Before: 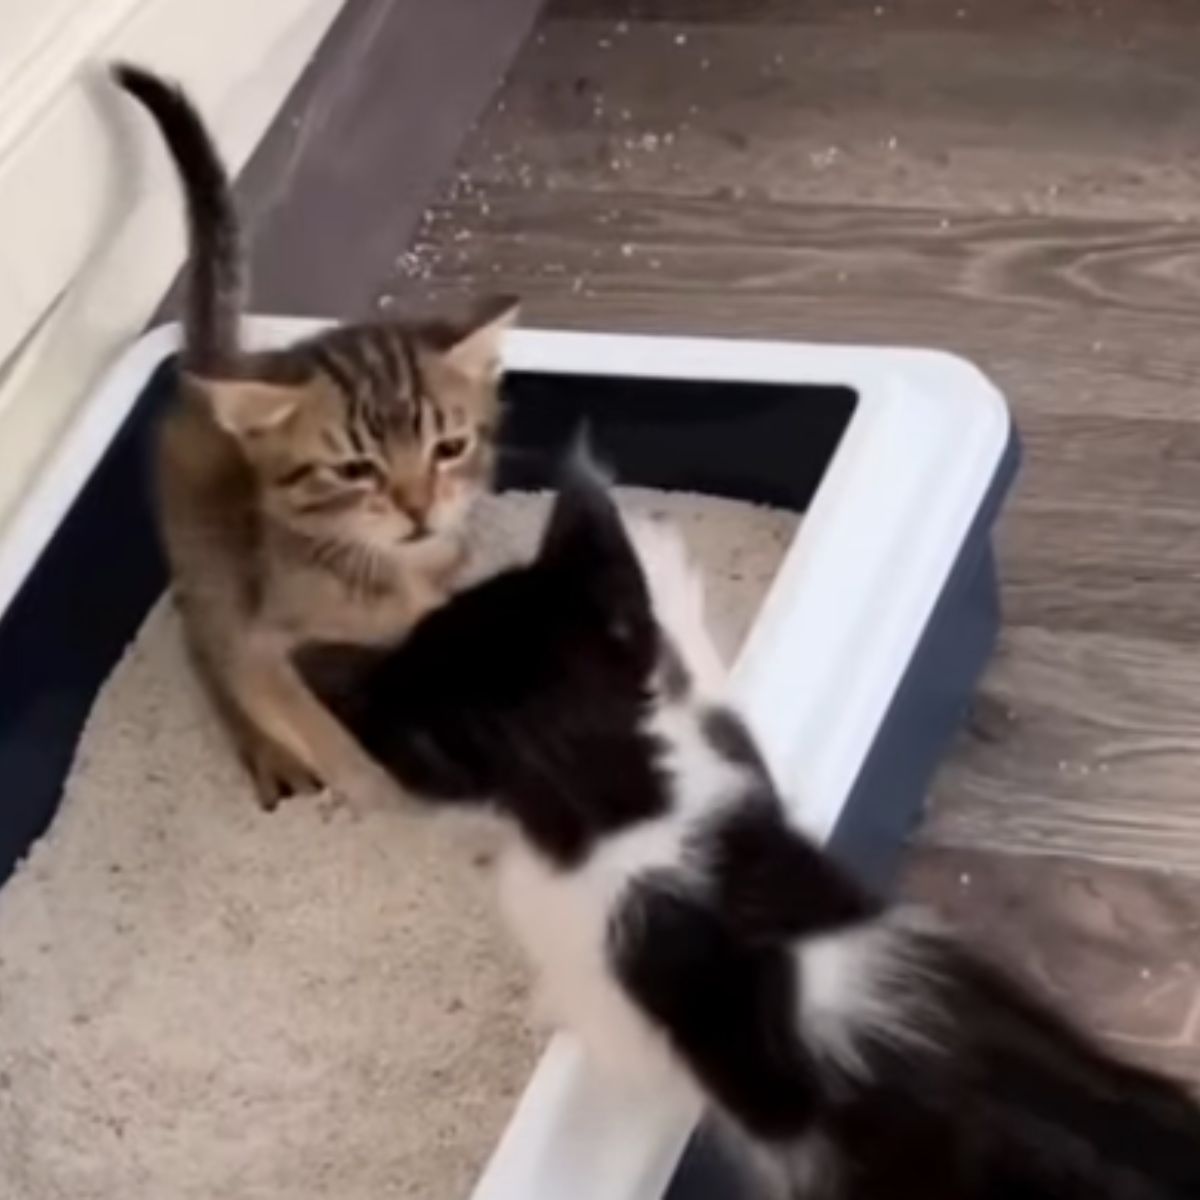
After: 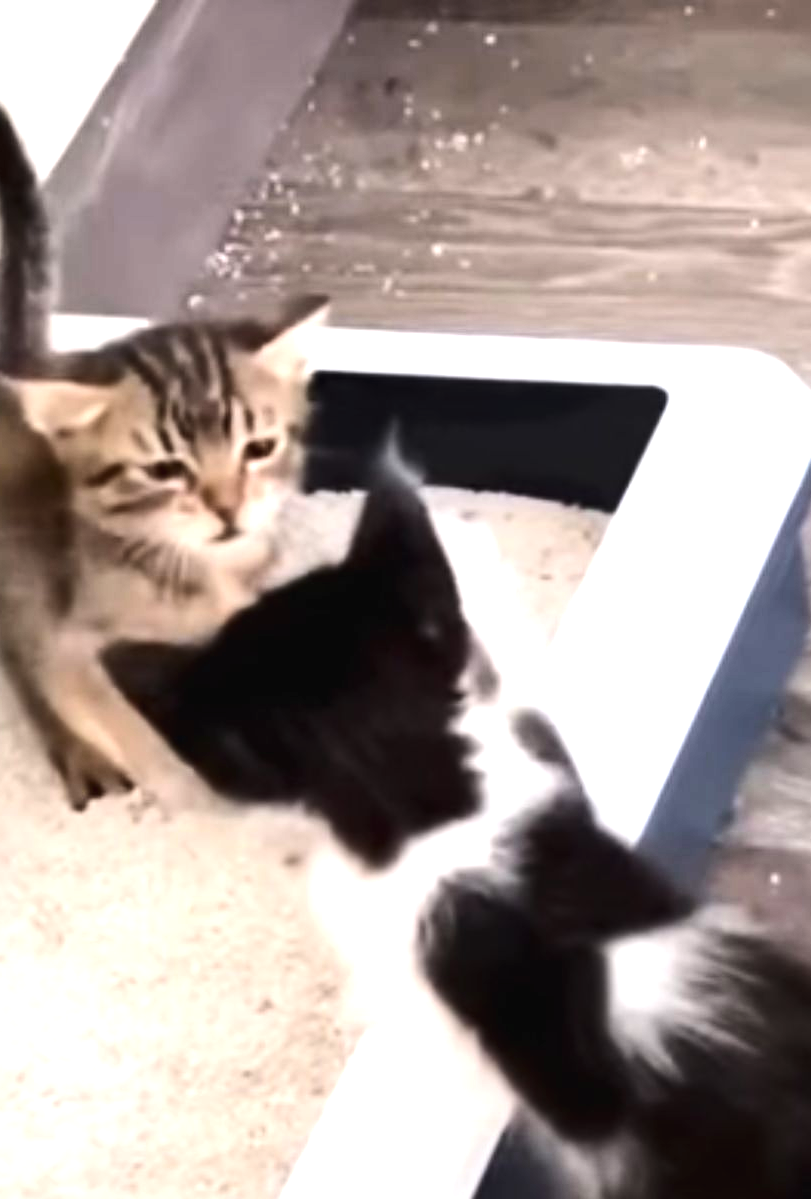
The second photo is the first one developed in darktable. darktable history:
crop and rotate: left 15.844%, right 16.563%
contrast brightness saturation: contrast 0.139
color zones: curves: ch1 [(0, 0.469) (0.01, 0.469) (0.12, 0.446) (0.248, 0.469) (0.5, 0.5) (0.748, 0.5) (0.99, 0.469) (1, 0.469)]
tone equalizer: -8 EV -0.42 EV, -7 EV -0.39 EV, -6 EV -0.294 EV, -5 EV -0.21 EV, -3 EV 0.201 EV, -2 EV 0.309 EV, -1 EV 0.38 EV, +0 EV 0.388 EV, edges refinement/feathering 500, mask exposure compensation -1.57 EV, preserve details no
exposure: black level correction -0.002, exposure 1.114 EV, compensate exposure bias true, compensate highlight preservation false
